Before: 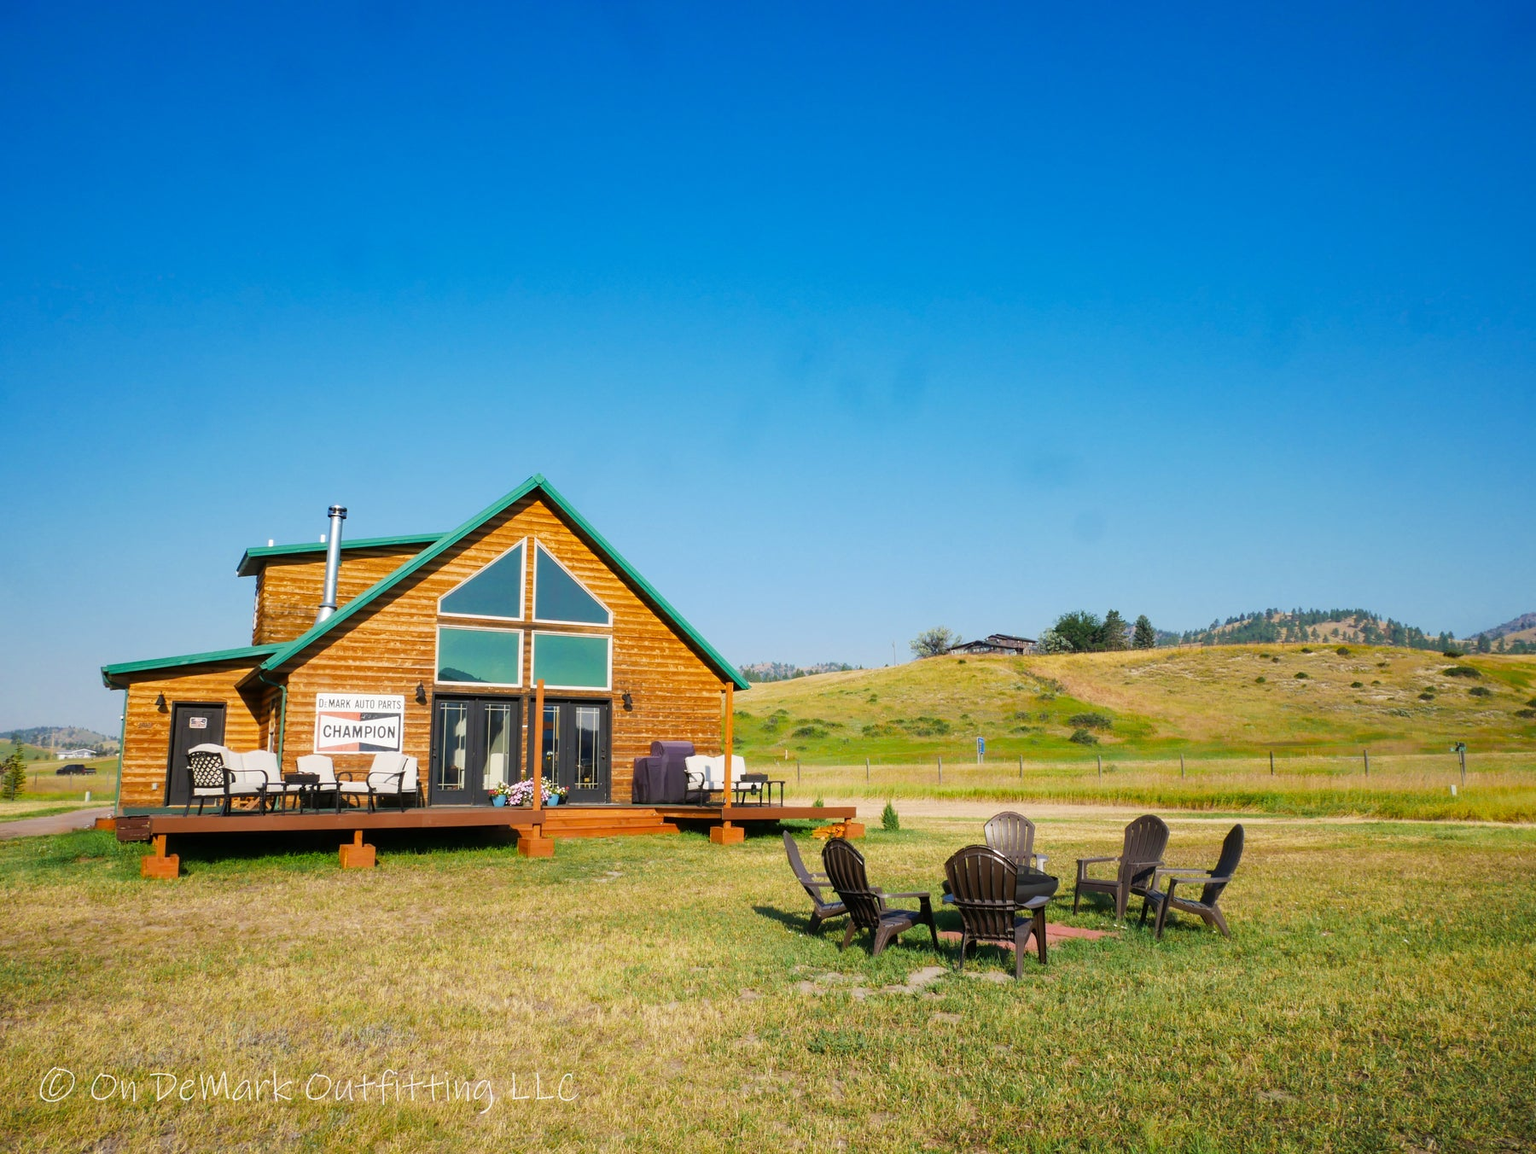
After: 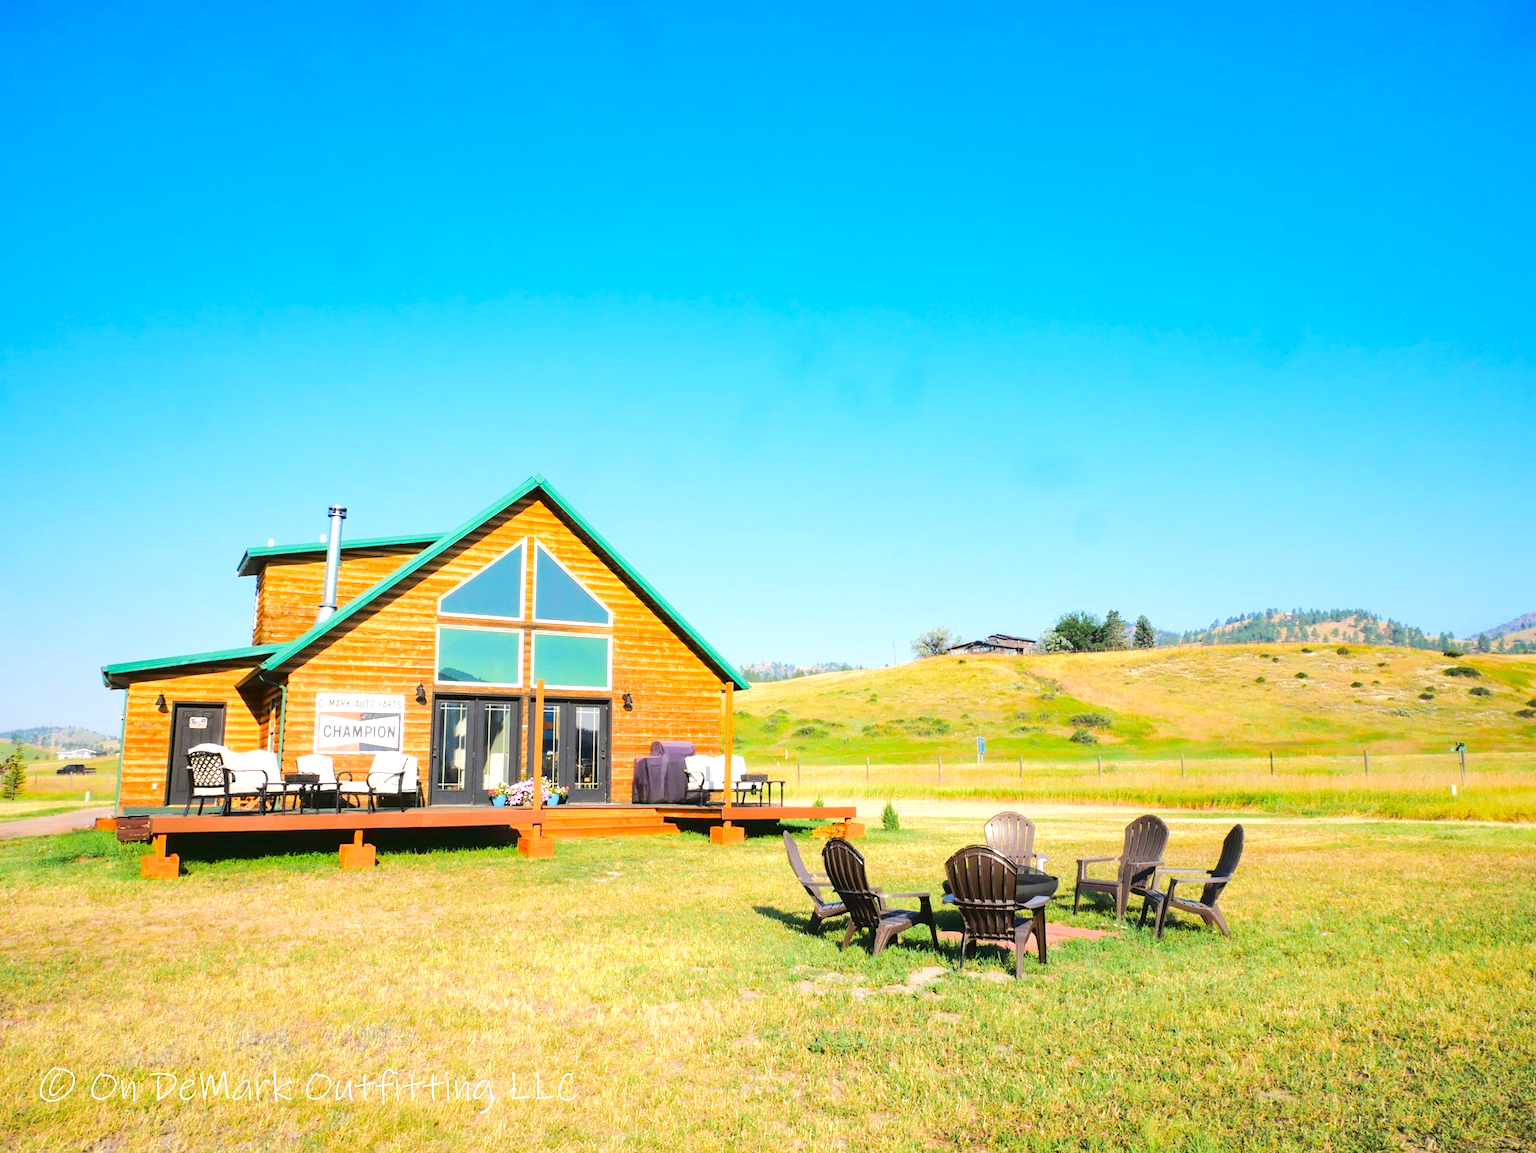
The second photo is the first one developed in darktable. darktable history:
exposure: exposure 0.722 EV, compensate exposure bias true, compensate highlight preservation false
tone curve: curves: ch0 [(0, 0) (0.003, 0.058) (0.011, 0.059) (0.025, 0.061) (0.044, 0.067) (0.069, 0.084) (0.1, 0.102) (0.136, 0.124) (0.177, 0.171) (0.224, 0.246) (0.277, 0.324) (0.335, 0.411) (0.399, 0.509) (0.468, 0.605) (0.543, 0.688) (0.623, 0.738) (0.709, 0.798) (0.801, 0.852) (0.898, 0.911) (1, 1)], color space Lab, linked channels, preserve colors none
